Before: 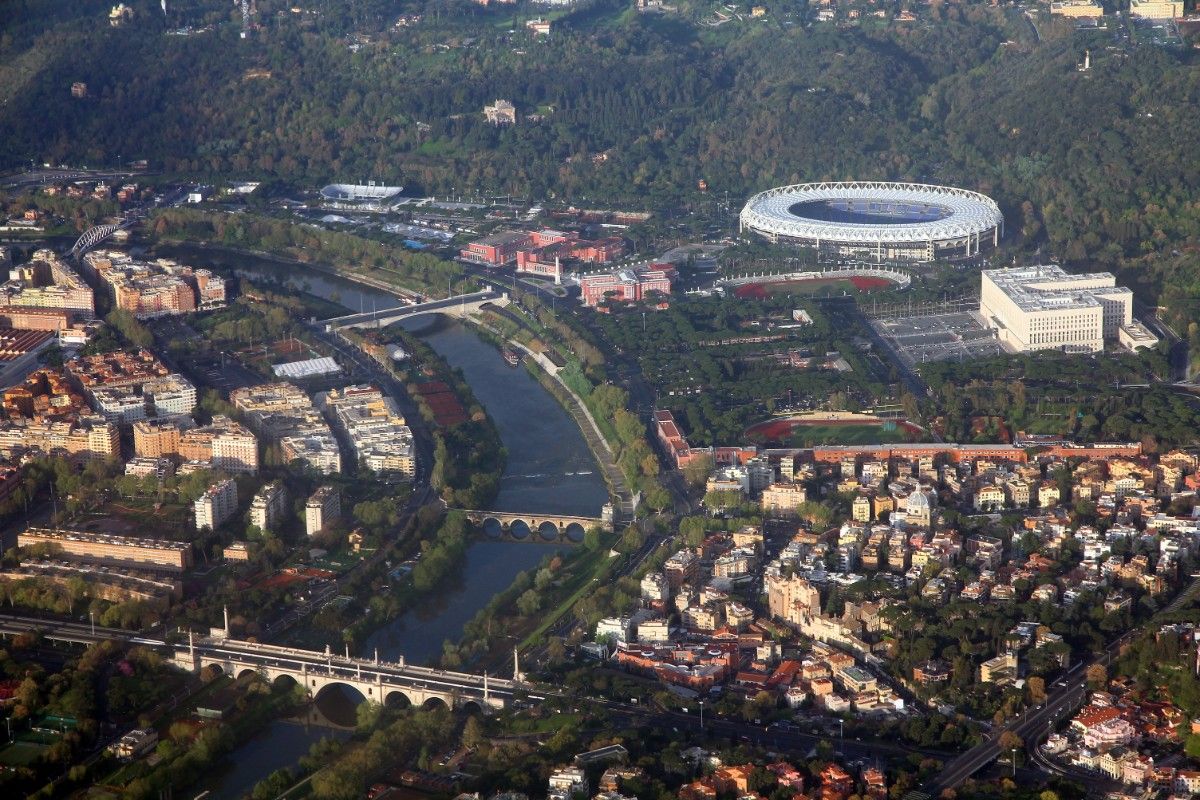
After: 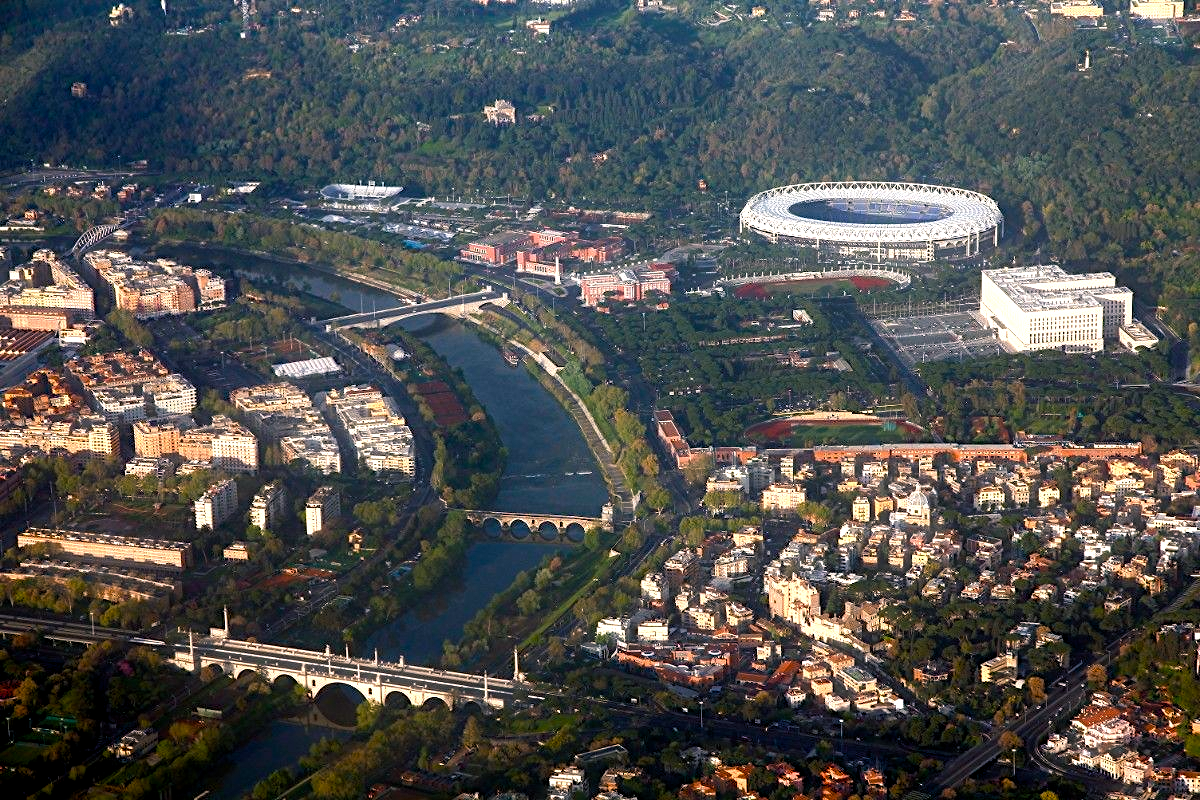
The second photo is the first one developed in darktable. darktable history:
contrast equalizer "soft": y [[0.5, 0.488, 0.462, 0.461, 0.491, 0.5], [0.5 ×6], [0.5 ×6], [0 ×6], [0 ×6]]
diffuse or sharpen "_builtin_sharpen demosaicing | AA filter": edge sensitivity 1, 1st order anisotropy 100%, 2nd order anisotropy 100%, 3rd order anisotropy 100%, 4th order anisotropy 100%, 1st order speed -25%, 2nd order speed -25%, 3rd order speed -25%, 4th order speed -25%
diffuse or sharpen "diffusion": radius span 100, 1st order speed 50%, 2nd order speed 50%, 3rd order speed 50%, 4th order speed 50% | blend: blend mode normal, opacity 10%; mask: uniform (no mask)
haze removal: strength -0.1, adaptive false
color equalizer "cinematic": saturation › orange 1.11, saturation › yellow 1.11, saturation › cyan 1.11, saturation › blue 1.17, hue › red 6.83, hue › orange -14.63, hue › yellow -10.73, hue › blue -10.73, brightness › red 1.16, brightness › orange 1.24, brightness › yellow 1.11, brightness › green 0.86, brightness › blue 0.801, brightness › lavender 1.04, brightness › magenta 0.983 | blend: blend mode normal, opacity 50%; mask: uniform (no mask)
color balance rgb "cinematic": shadows lift › chroma 2%, shadows lift › hue 185.64°, power › luminance 1.48%, highlights gain › chroma 3%, highlights gain › hue 54.51°, global offset › luminance -0.4%, perceptual saturation grading › highlights -18.47%, perceptual saturation grading › mid-tones 6.62%, perceptual saturation grading › shadows 28.22%, perceptual brilliance grading › highlights 15.68%, perceptual brilliance grading › shadows -14.29%, global vibrance 25.96%, contrast 6.45%
